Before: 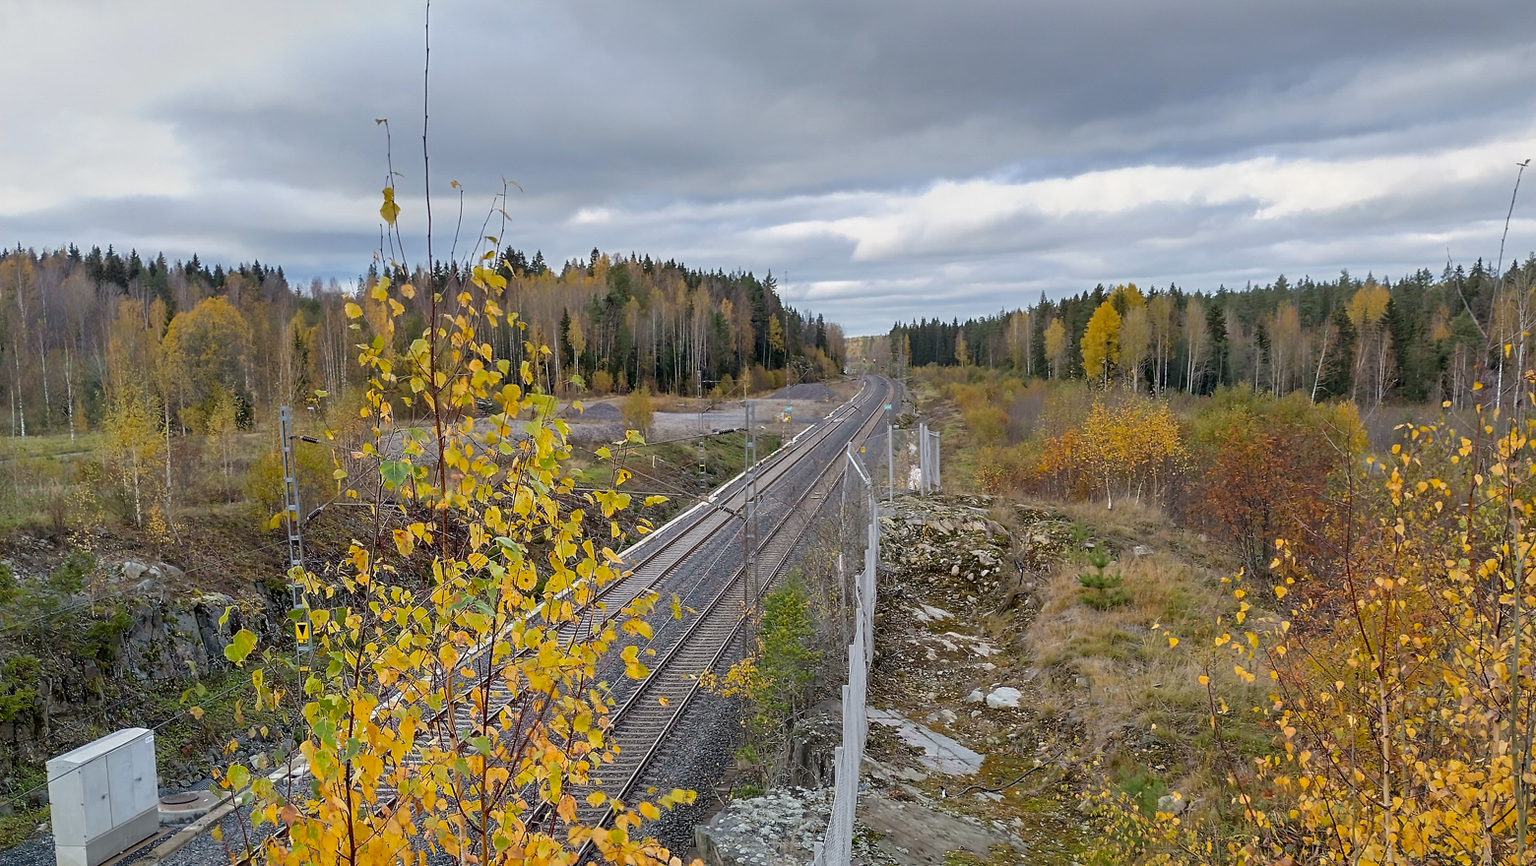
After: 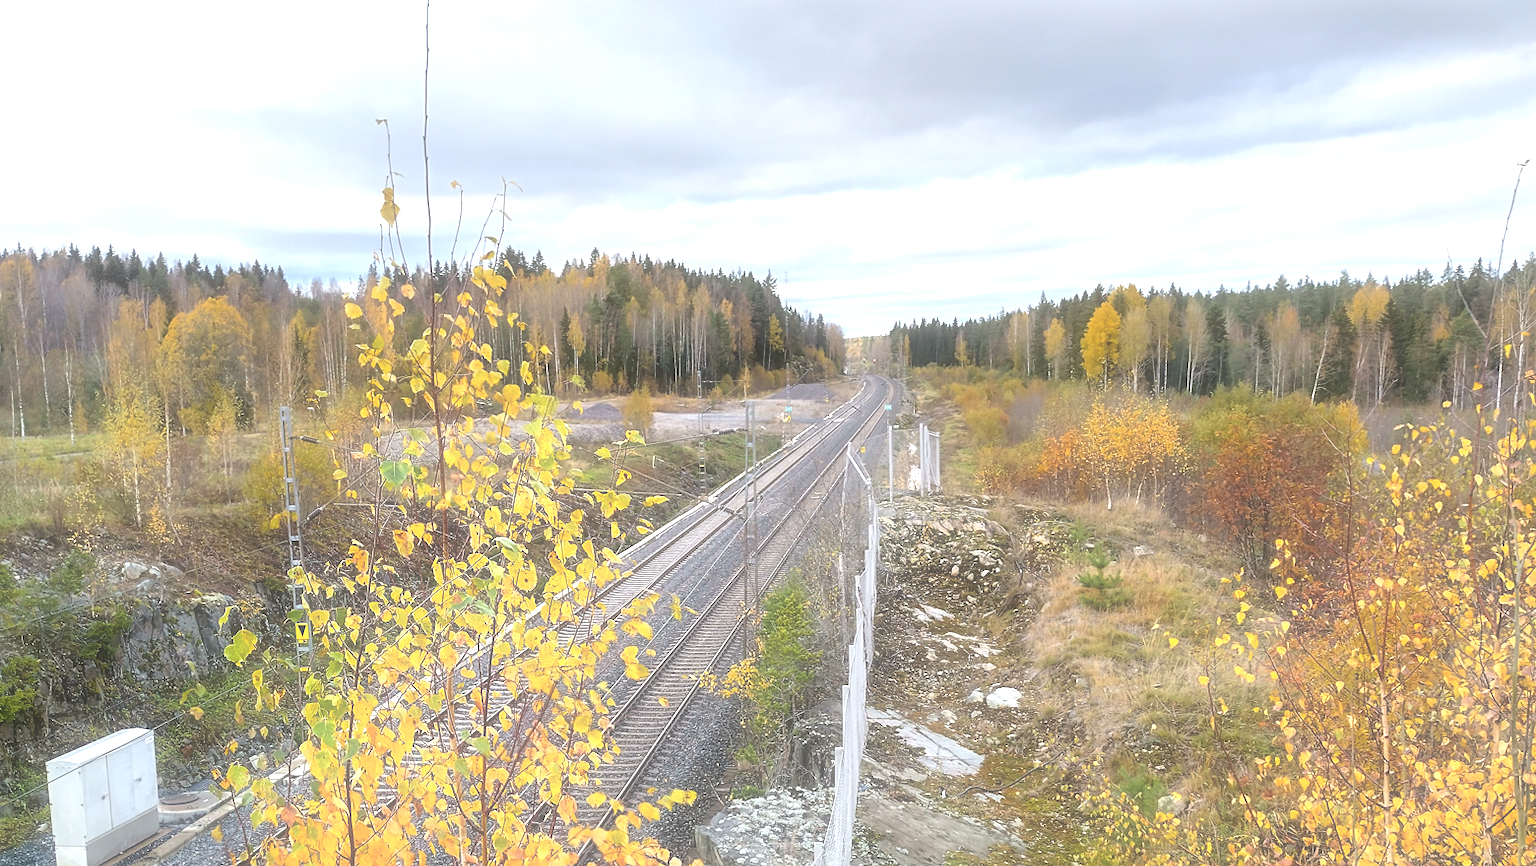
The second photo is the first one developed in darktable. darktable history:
exposure: black level correction 0, exposure 1.2 EV, compensate exposure bias true, compensate highlight preservation false
soften: size 60.24%, saturation 65.46%, brightness 0.506 EV, mix 25.7%
